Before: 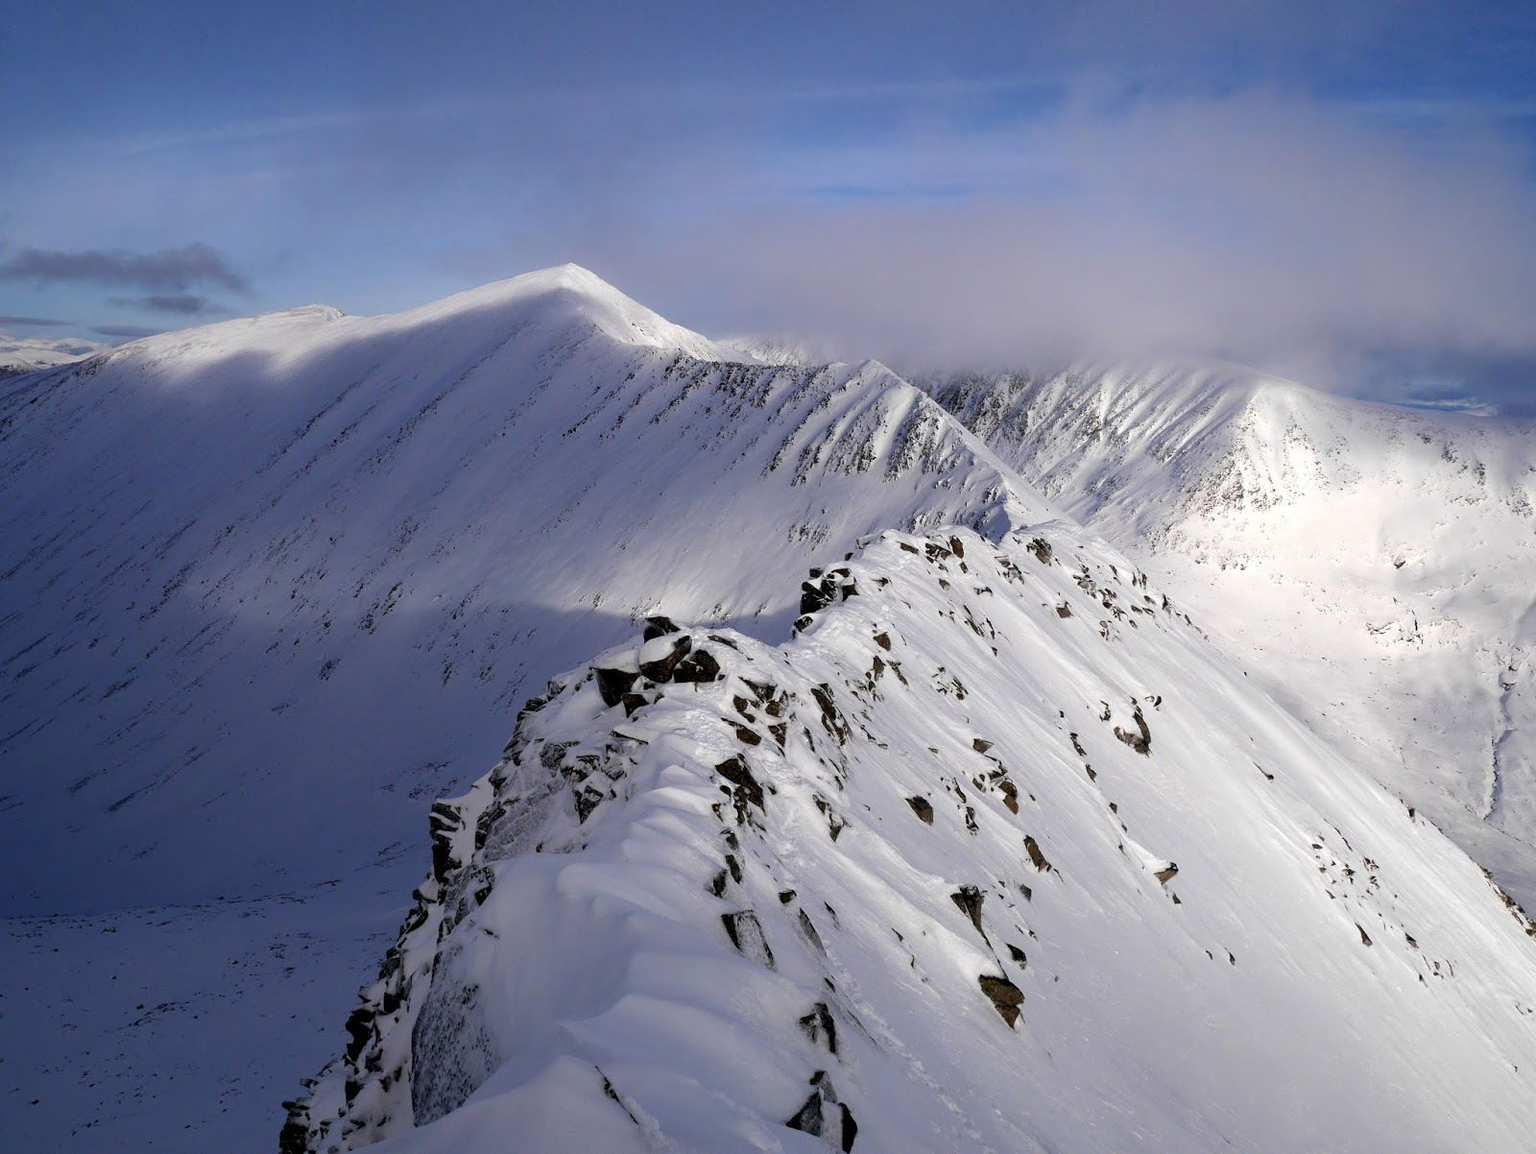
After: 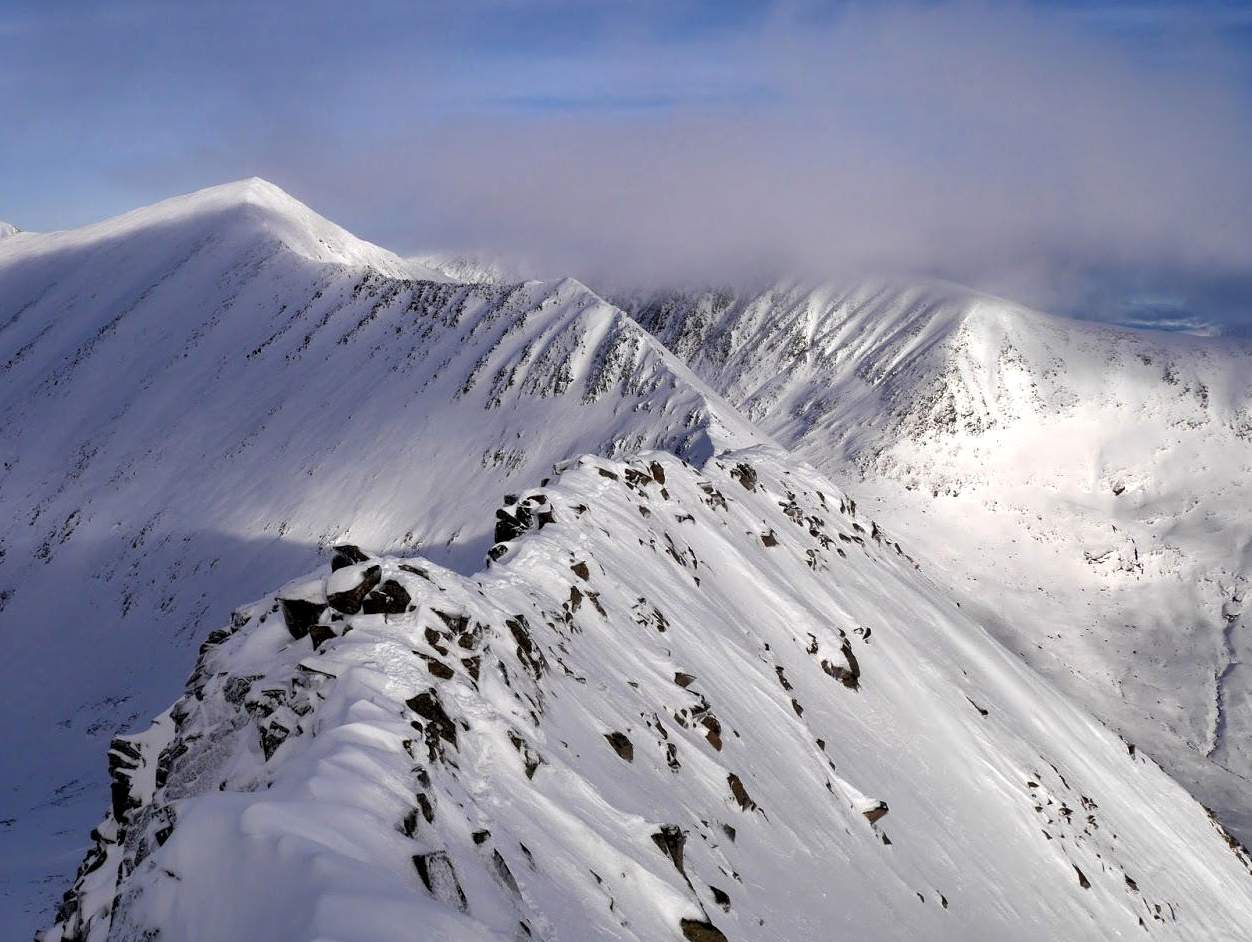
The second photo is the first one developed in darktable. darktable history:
local contrast: highlights 105%, shadows 99%, detail 119%, midtone range 0.2
shadows and highlights: soften with gaussian
crop and rotate: left 21.238%, top 8.078%, right 0.467%, bottom 13.517%
